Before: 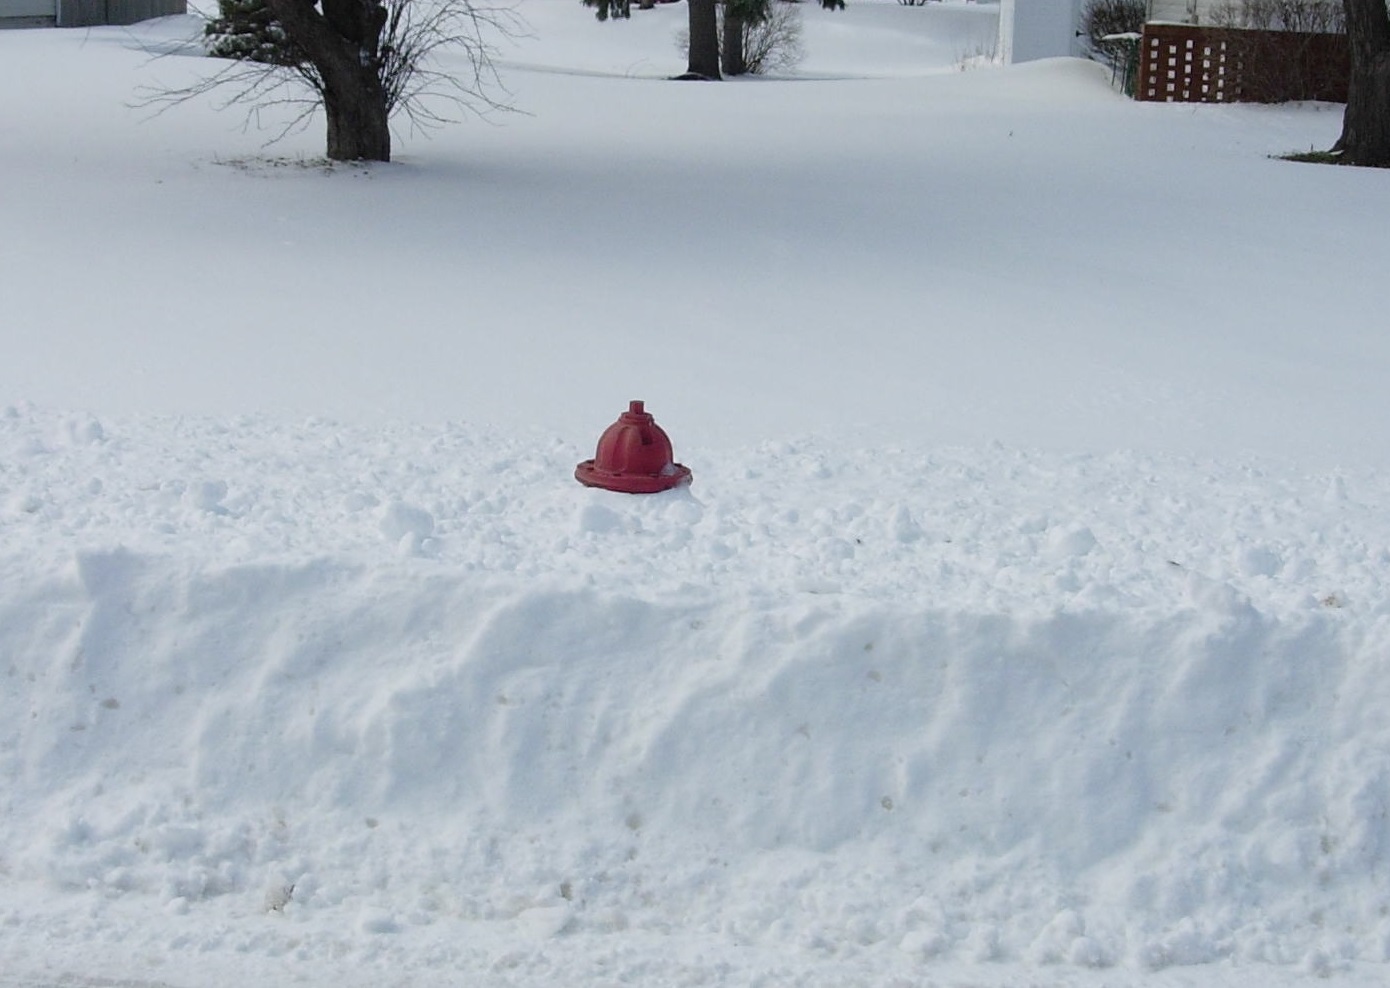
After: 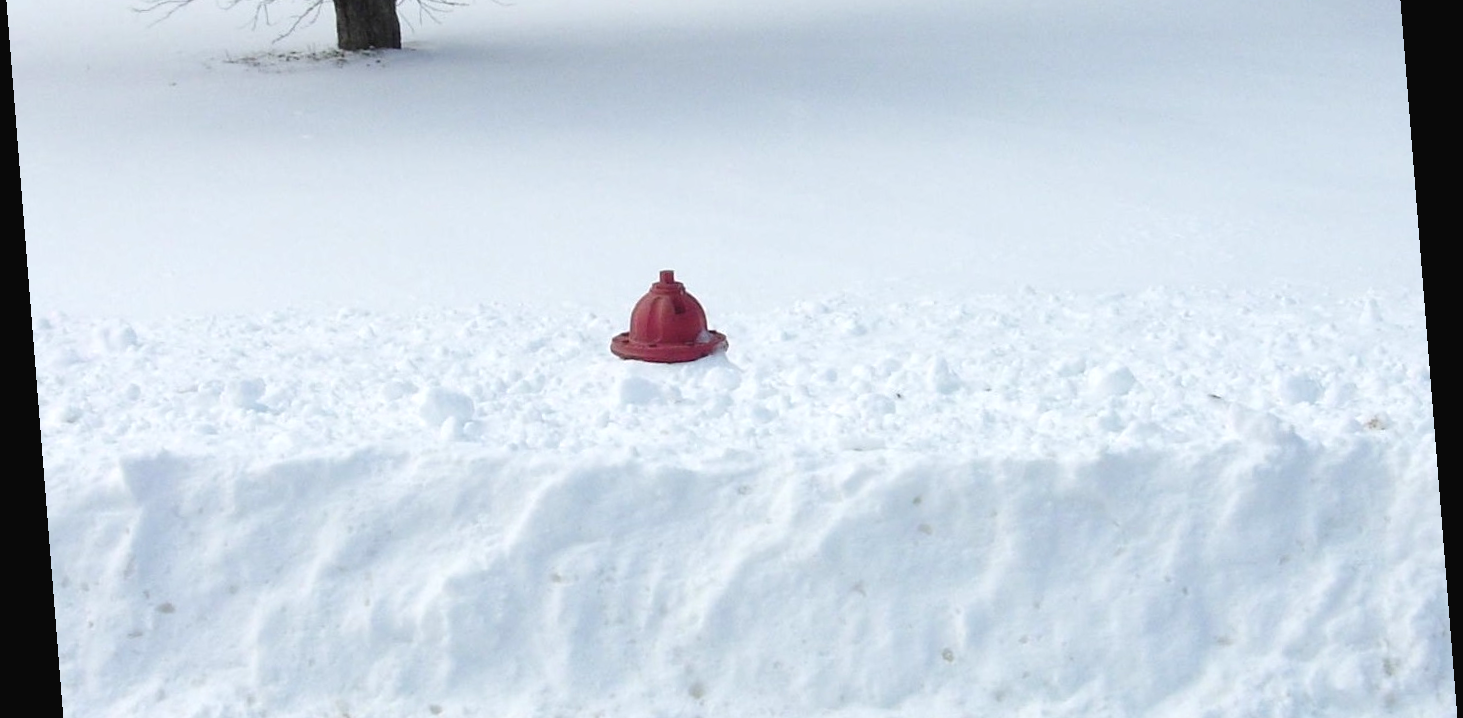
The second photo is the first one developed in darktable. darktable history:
rotate and perspective: rotation -4.2°, shear 0.006, automatic cropping off
exposure: black level correction -0.002, exposure 0.54 EV, compensate highlight preservation false
crop: top 16.727%, bottom 16.727%
